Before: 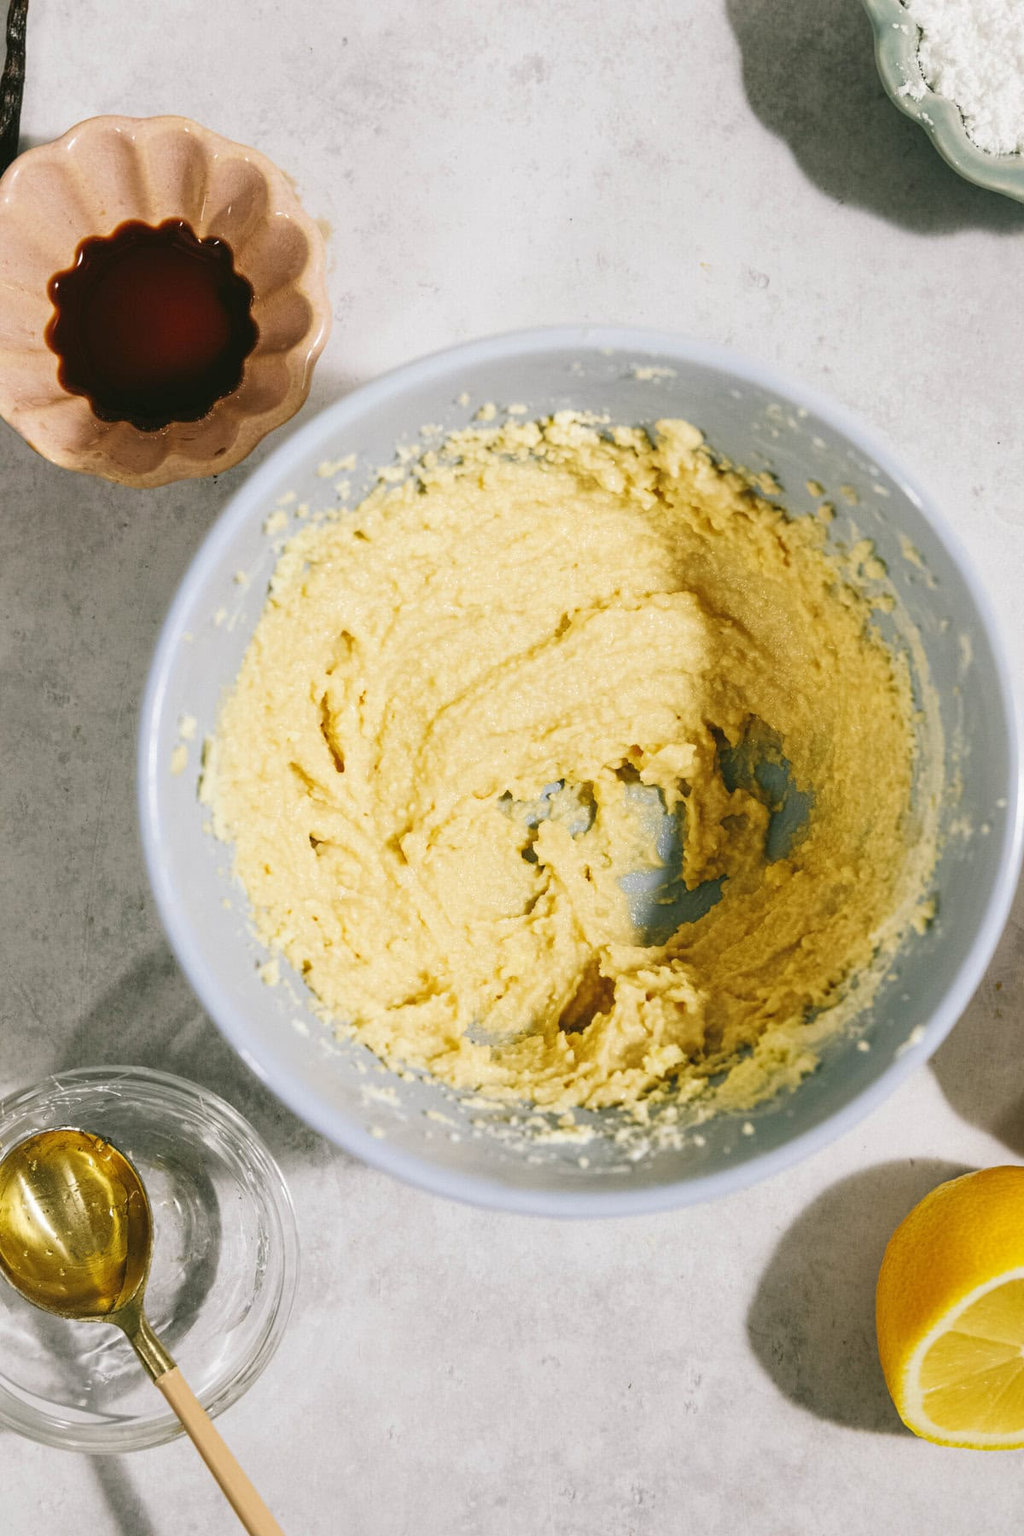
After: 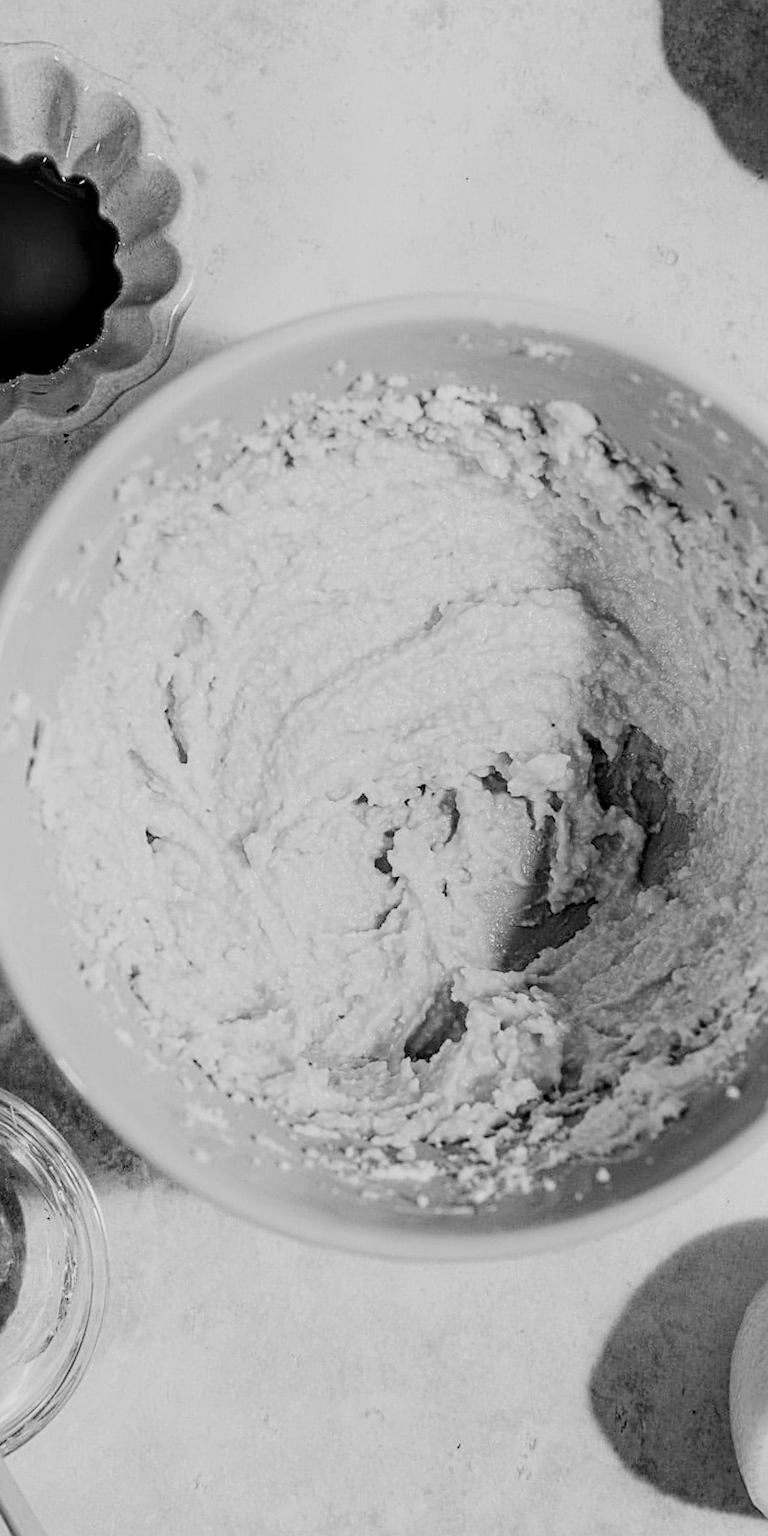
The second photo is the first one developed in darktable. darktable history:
crop and rotate: angle -3.26°, left 14.002%, top 0.022%, right 10.996%, bottom 0.037%
haze removal: strength 0.288, distance 0.253, compatibility mode true, adaptive false
filmic rgb: black relative exposure -7.11 EV, white relative exposure 5.35 EV, hardness 3.03
local contrast: detail 130%
color zones: curves: ch0 [(0.004, 0.588) (0.116, 0.636) (0.259, 0.476) (0.423, 0.464) (0.75, 0.5)]; ch1 [(0, 0) (0.143, 0) (0.286, 0) (0.429, 0) (0.571, 0) (0.714, 0) (0.857, 0)]
shadows and highlights: shadows 1.08, highlights 41.22
sharpen: on, module defaults
